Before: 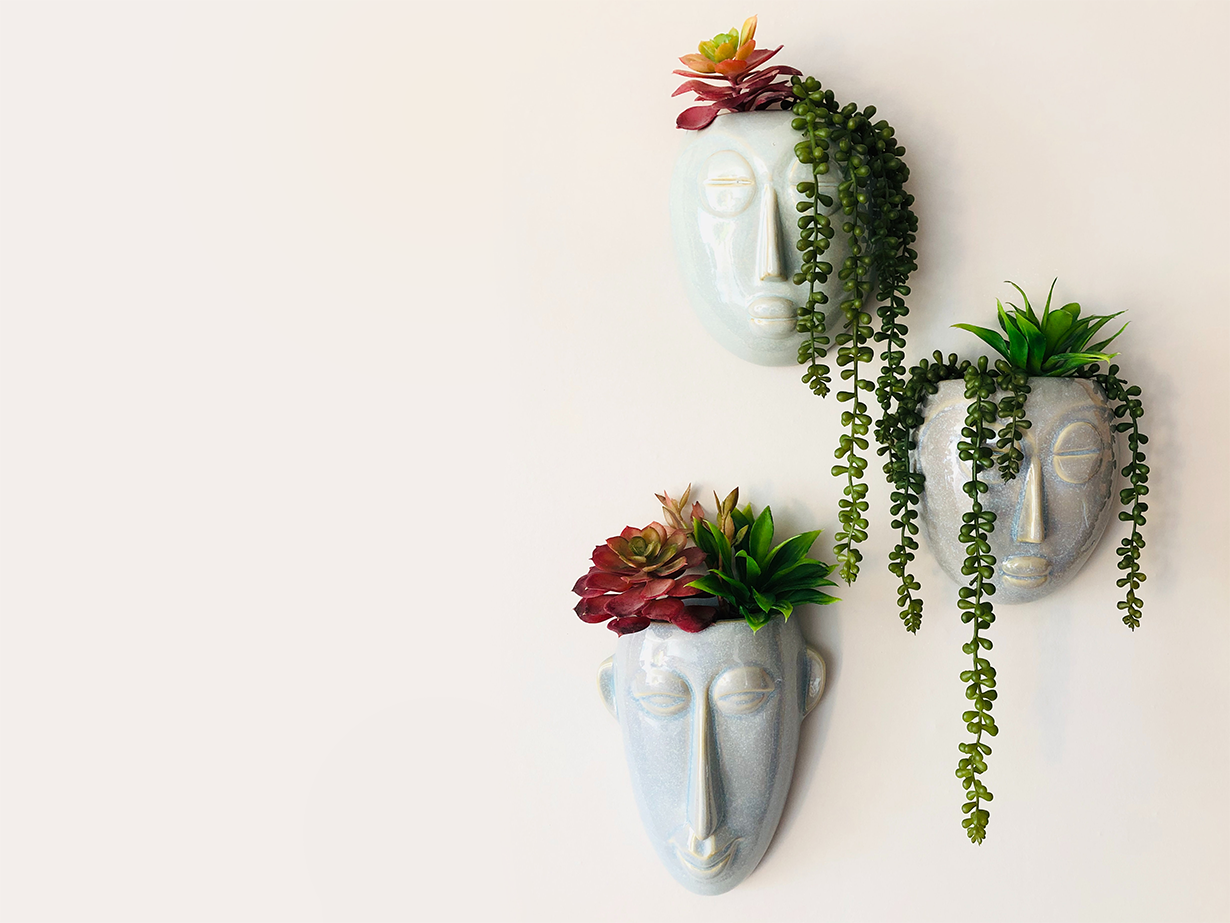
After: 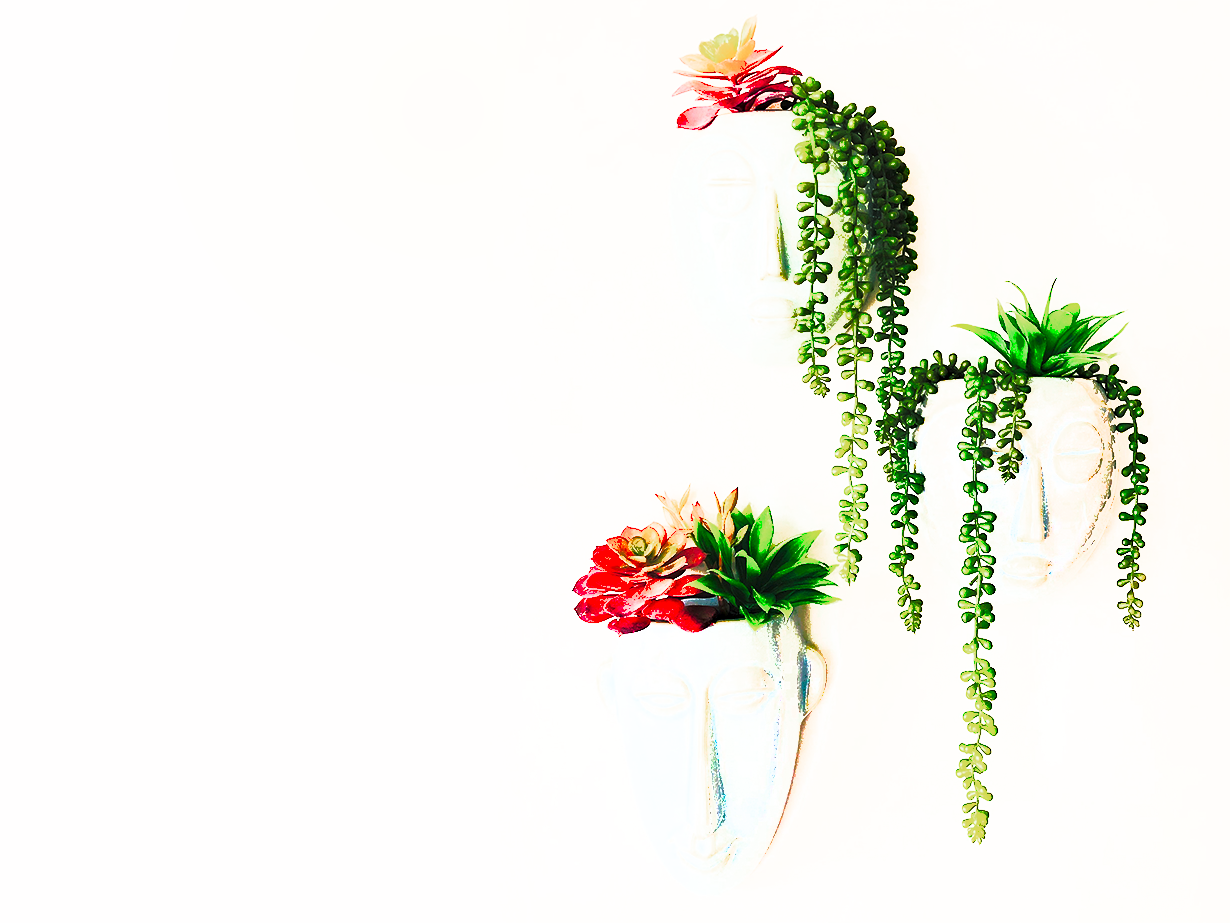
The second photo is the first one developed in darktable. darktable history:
exposure: black level correction 0, exposure 0.702 EV, compensate exposure bias true, compensate highlight preservation false
levels: levels [0, 0.281, 0.562]
shadows and highlights: on, module defaults
haze removal: compatibility mode true, adaptive false
base curve: curves: ch0 [(0, 0) (0.036, 0.025) (0.121, 0.166) (0.206, 0.329) (0.605, 0.79) (1, 1)], preserve colors none
color zones: curves: ch0 [(0, 0.425) (0.143, 0.422) (0.286, 0.42) (0.429, 0.419) (0.571, 0.419) (0.714, 0.42) (0.857, 0.422) (1, 0.425)]
tone equalizer: -8 EV -0.401 EV, -7 EV -0.383 EV, -6 EV -0.324 EV, -5 EV -0.24 EV, -3 EV 0.229 EV, -2 EV 0.359 EV, -1 EV 0.374 EV, +0 EV 0.42 EV
